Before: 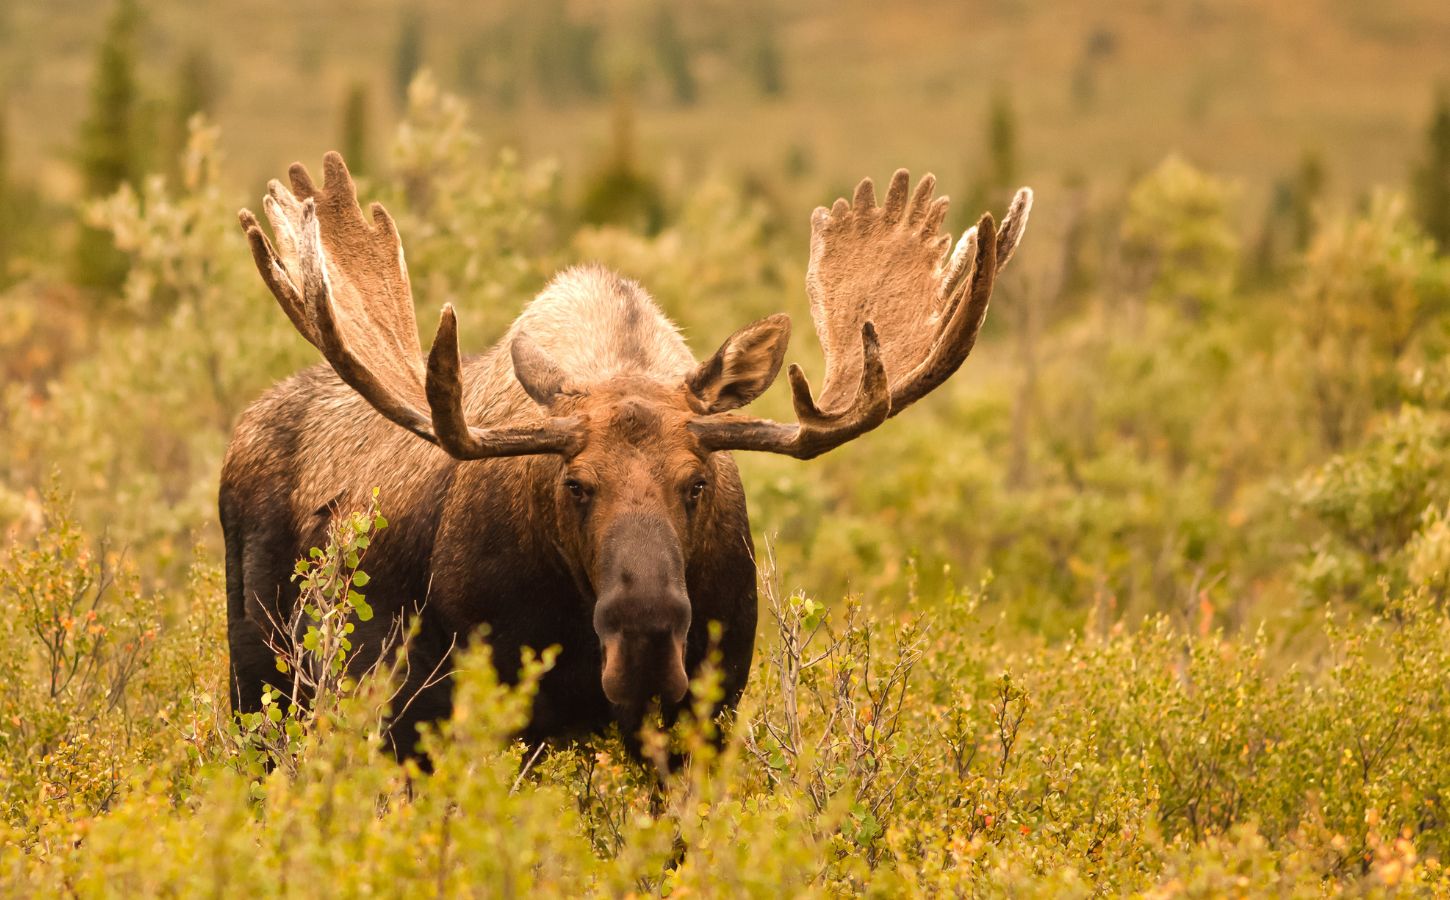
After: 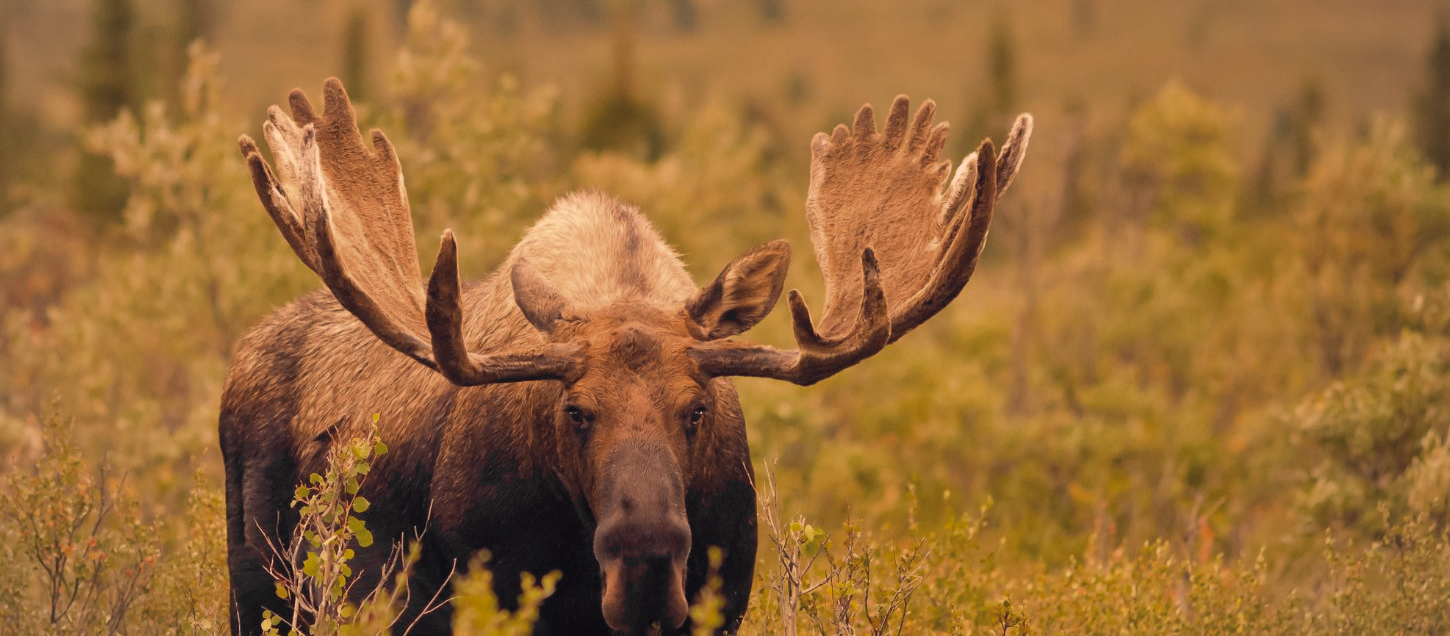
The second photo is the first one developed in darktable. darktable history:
vignetting: fall-off radius 100%, width/height ratio 1.337
color correction: highlights a* 19.59, highlights b* 27.49, shadows a* 3.46, shadows b* -17.28, saturation 0.73
color zones: curves: ch0 [(0.004, 0.388) (0.125, 0.392) (0.25, 0.404) (0.375, 0.5) (0.5, 0.5) (0.625, 0.5) (0.75, 0.5) (0.875, 0.5)]; ch1 [(0, 0.5) (0.125, 0.5) (0.25, 0.5) (0.375, 0.124) (0.524, 0.124) (0.645, 0.128) (0.789, 0.132) (0.914, 0.096) (0.998, 0.068)]
crop and rotate: top 8.293%, bottom 20.996%
white balance: red 0.982, blue 1.018
